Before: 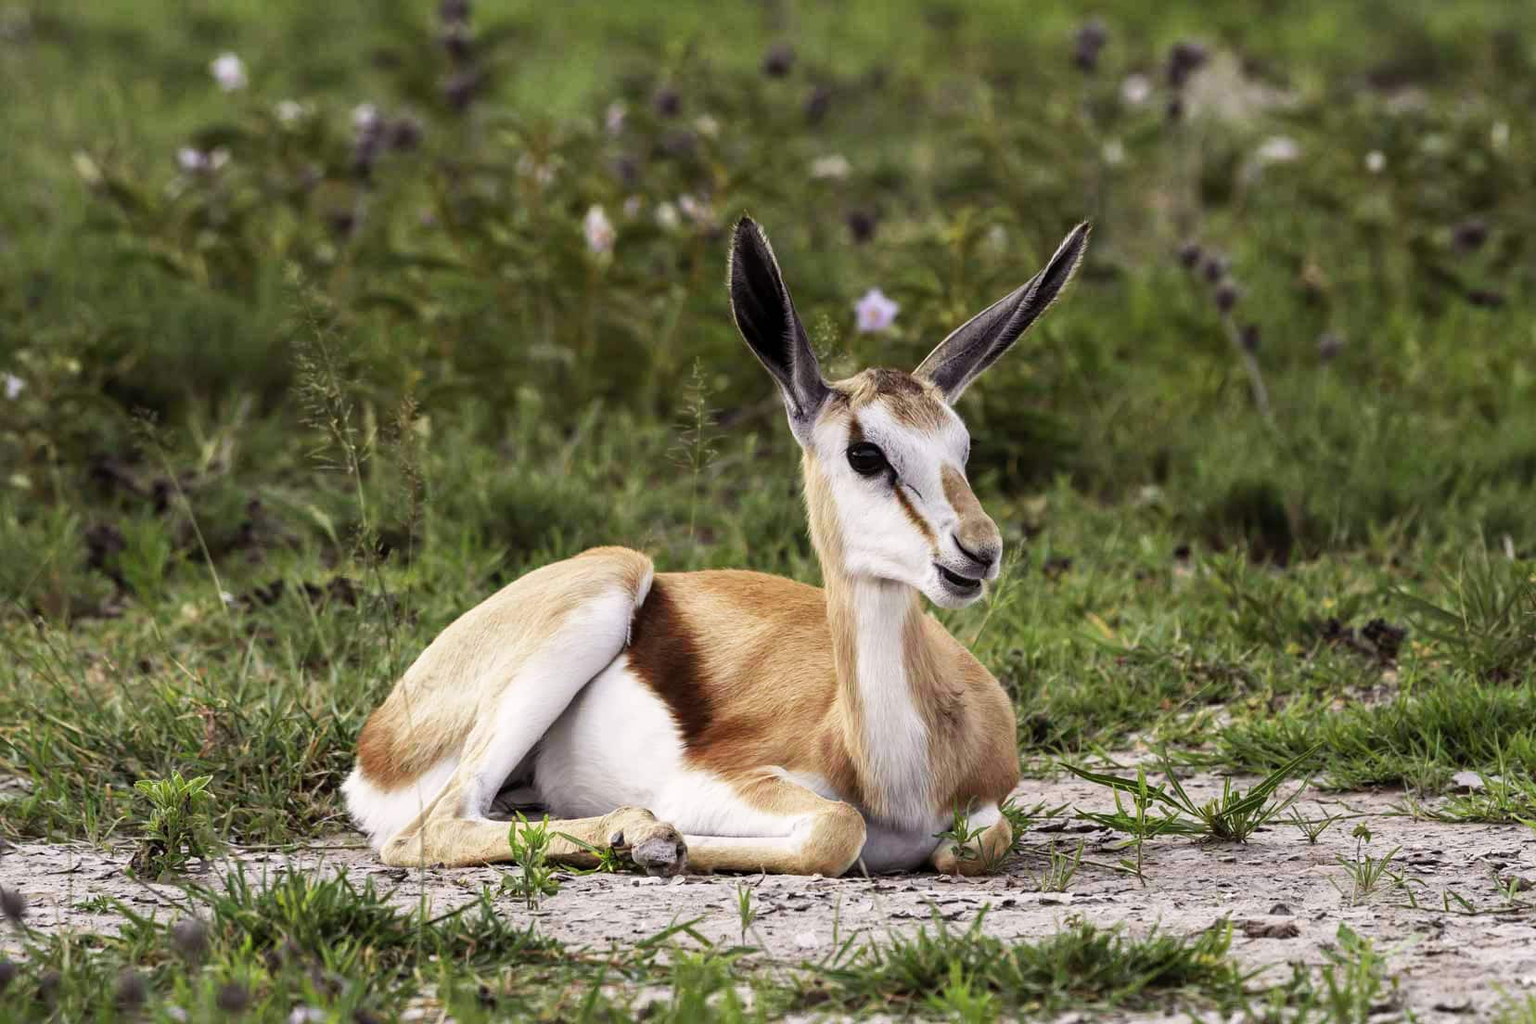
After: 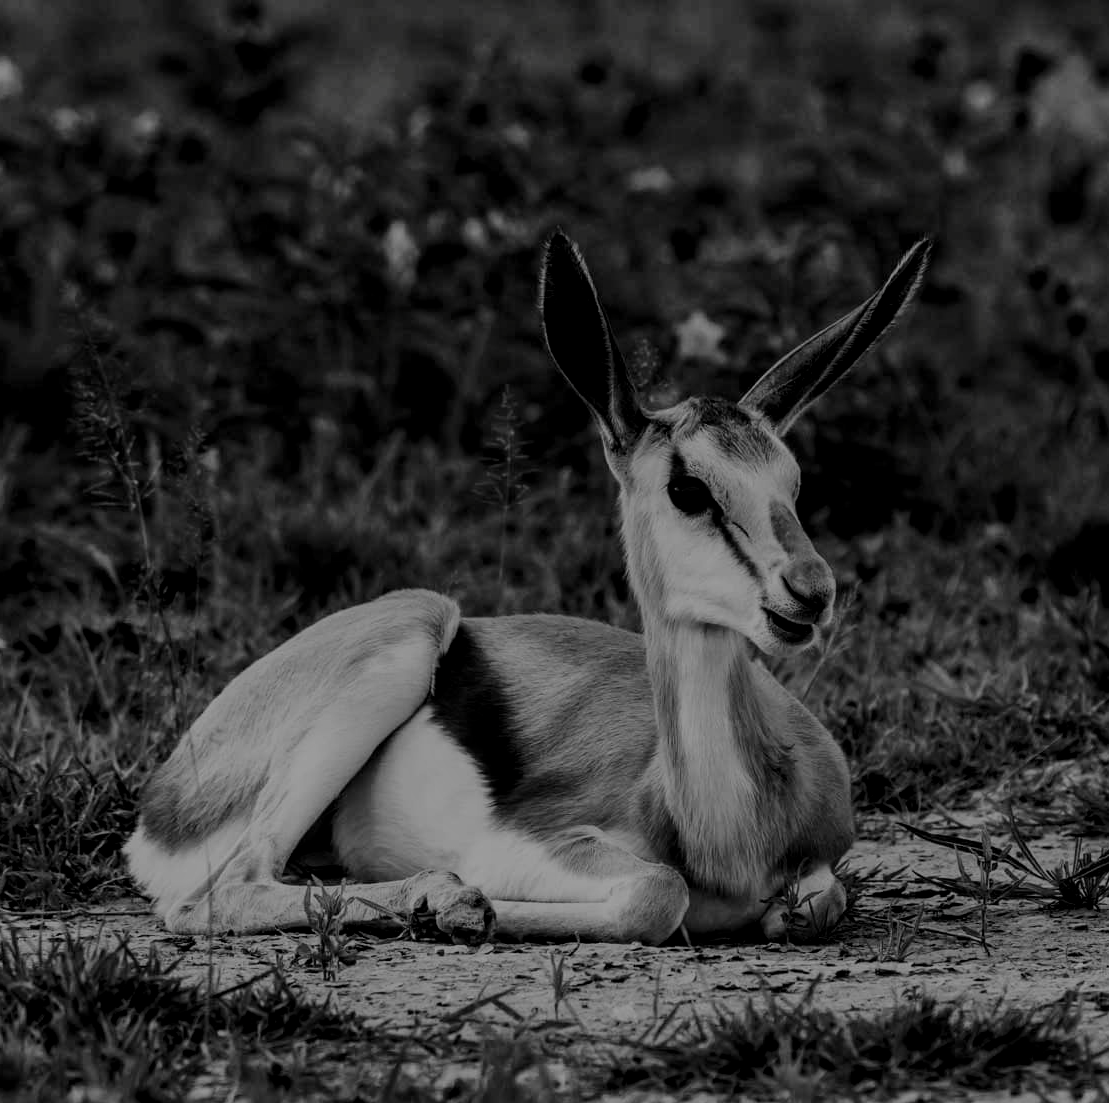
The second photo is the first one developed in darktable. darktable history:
local contrast: on, module defaults
contrast brightness saturation: contrast -0.025, brightness -0.578, saturation -0.998
crop and rotate: left 14.847%, right 18.127%
filmic rgb: black relative exposure -6.13 EV, white relative exposure 6.97 EV, hardness 2.26
